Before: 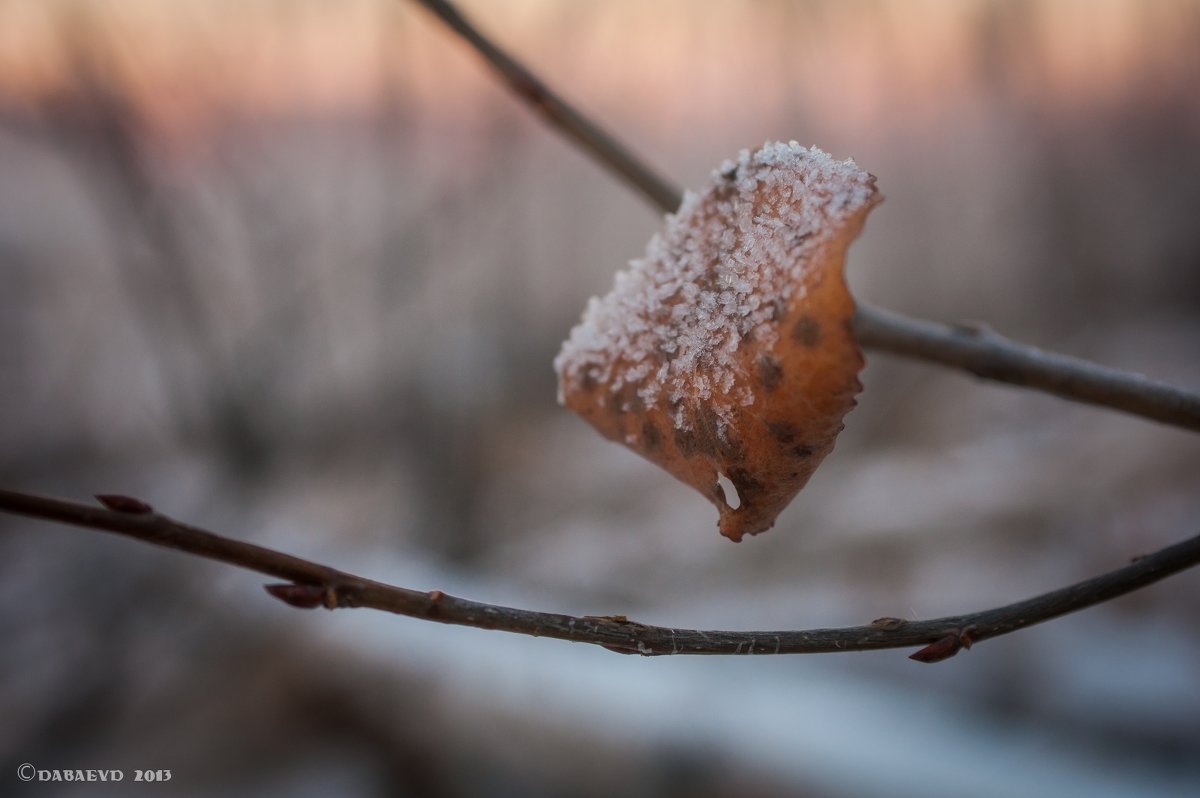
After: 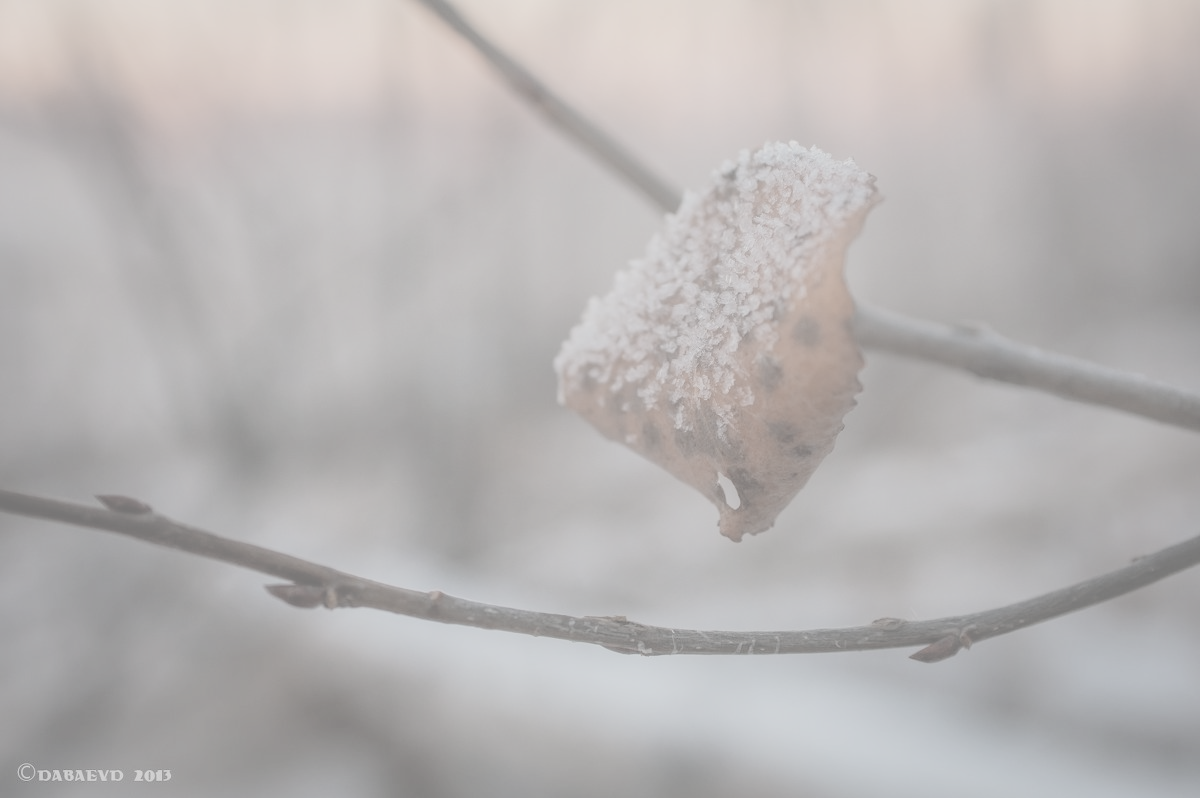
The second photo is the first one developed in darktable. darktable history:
contrast brightness saturation: contrast -0.323, brightness 0.77, saturation -0.781
